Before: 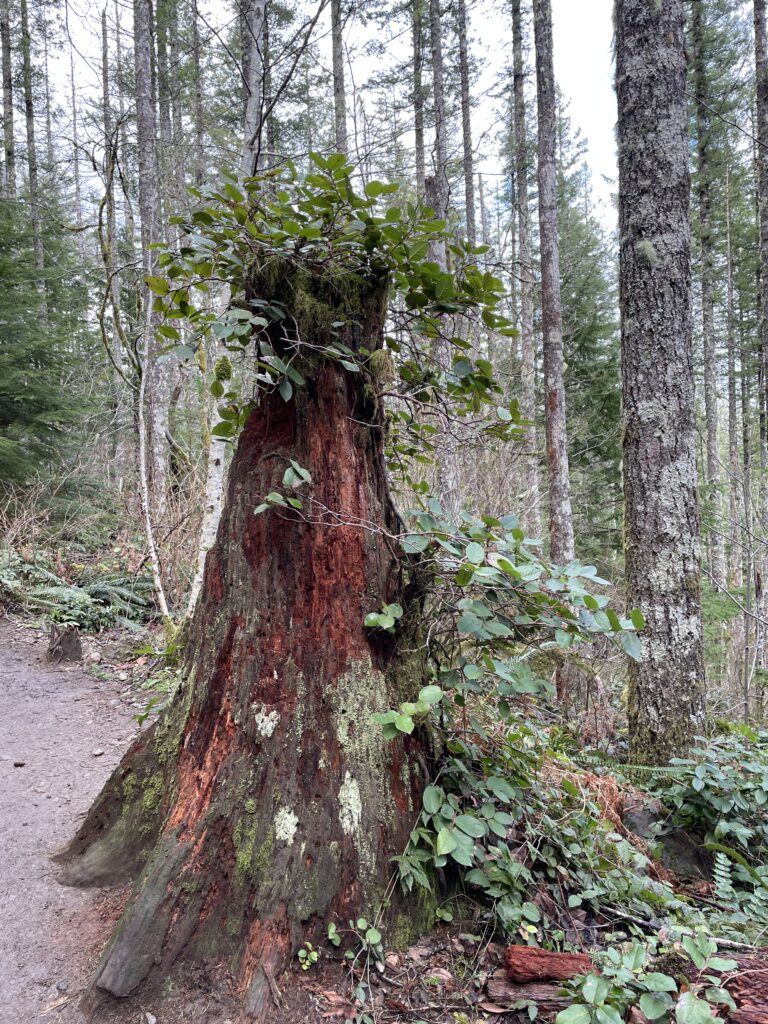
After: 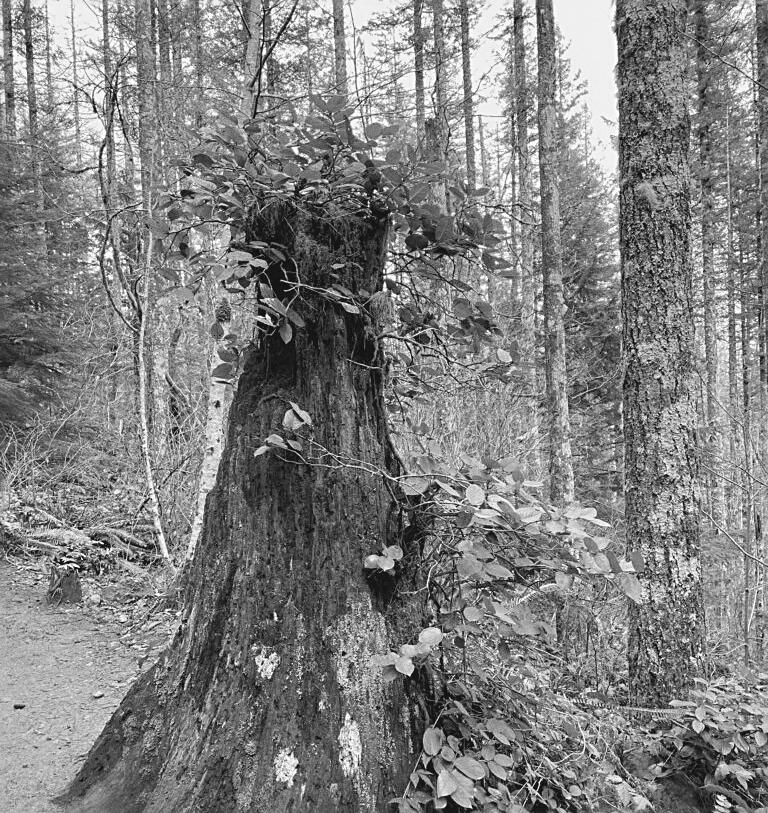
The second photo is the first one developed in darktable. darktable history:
crop and rotate: top 5.667%, bottom 14.937%
monochrome: a 16.06, b 15.48, size 1
contrast brightness saturation: contrast -0.1, brightness 0.05, saturation 0.08
white balance: red 1.042, blue 1.17
color zones: curves: ch0 [(0.068, 0.464) (0.25, 0.5) (0.48, 0.508) (0.75, 0.536) (0.886, 0.476) (0.967, 0.456)]; ch1 [(0.066, 0.456) (0.25, 0.5) (0.616, 0.508) (0.746, 0.56) (0.934, 0.444)]
grain: coarseness 0.09 ISO
sharpen: on, module defaults
